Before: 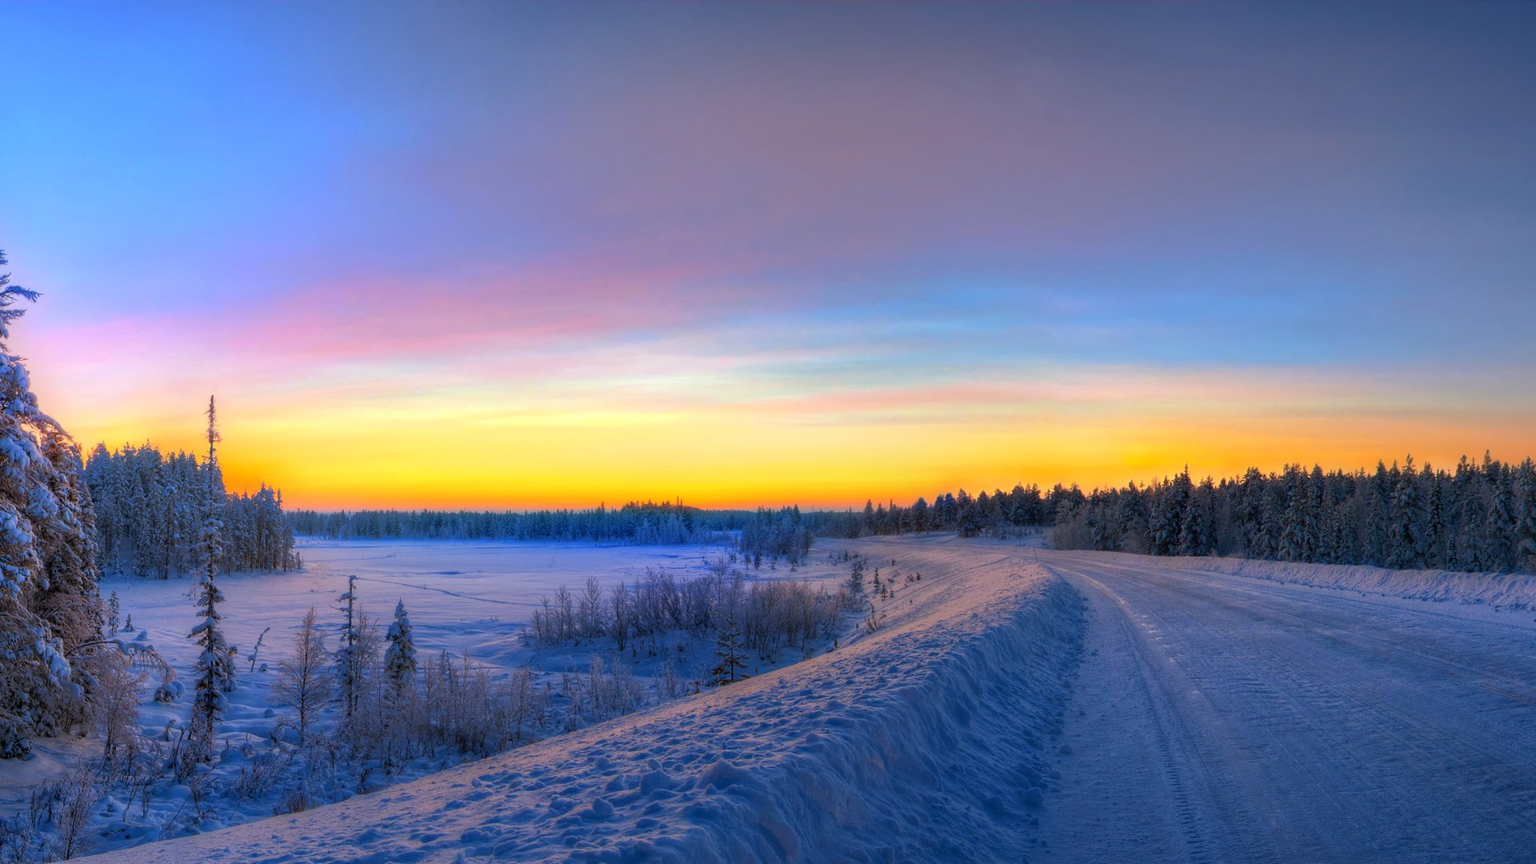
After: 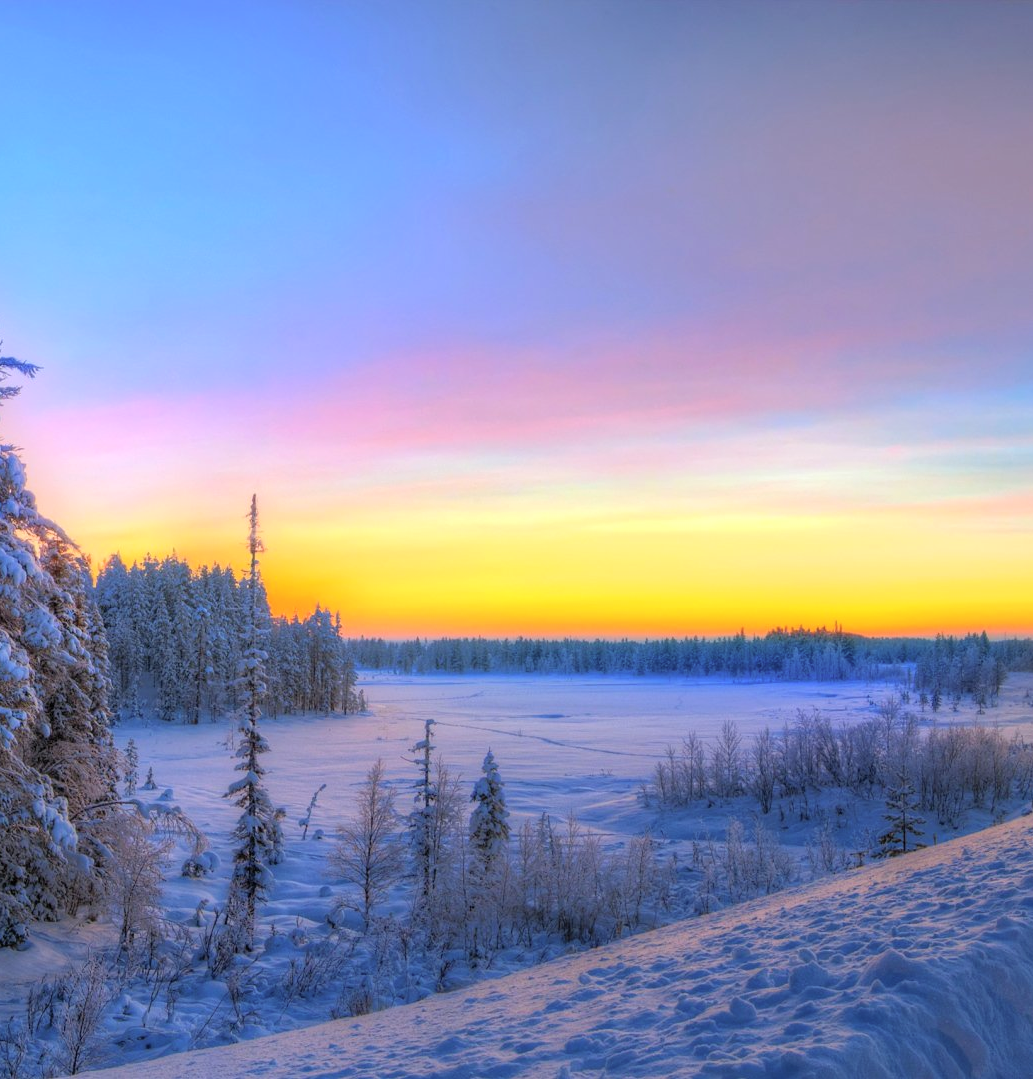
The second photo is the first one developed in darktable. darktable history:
contrast brightness saturation: brightness 0.13
crop: left 0.587%, right 45.588%, bottom 0.086%
